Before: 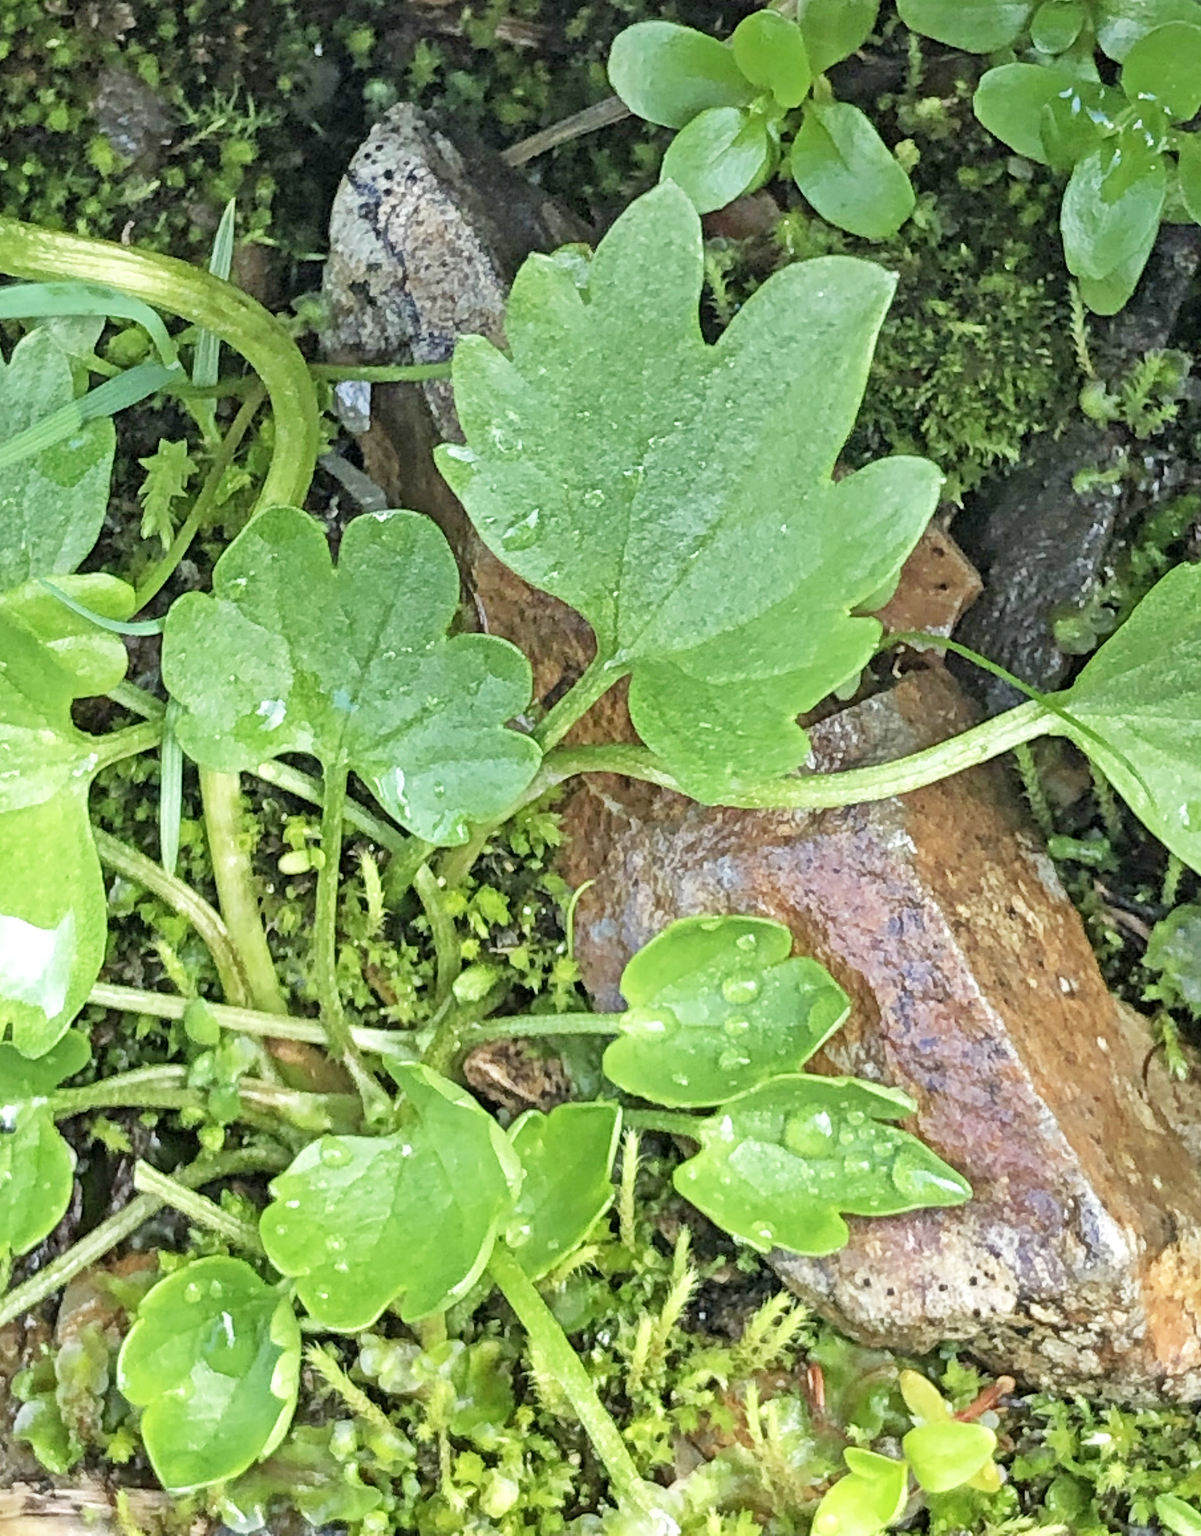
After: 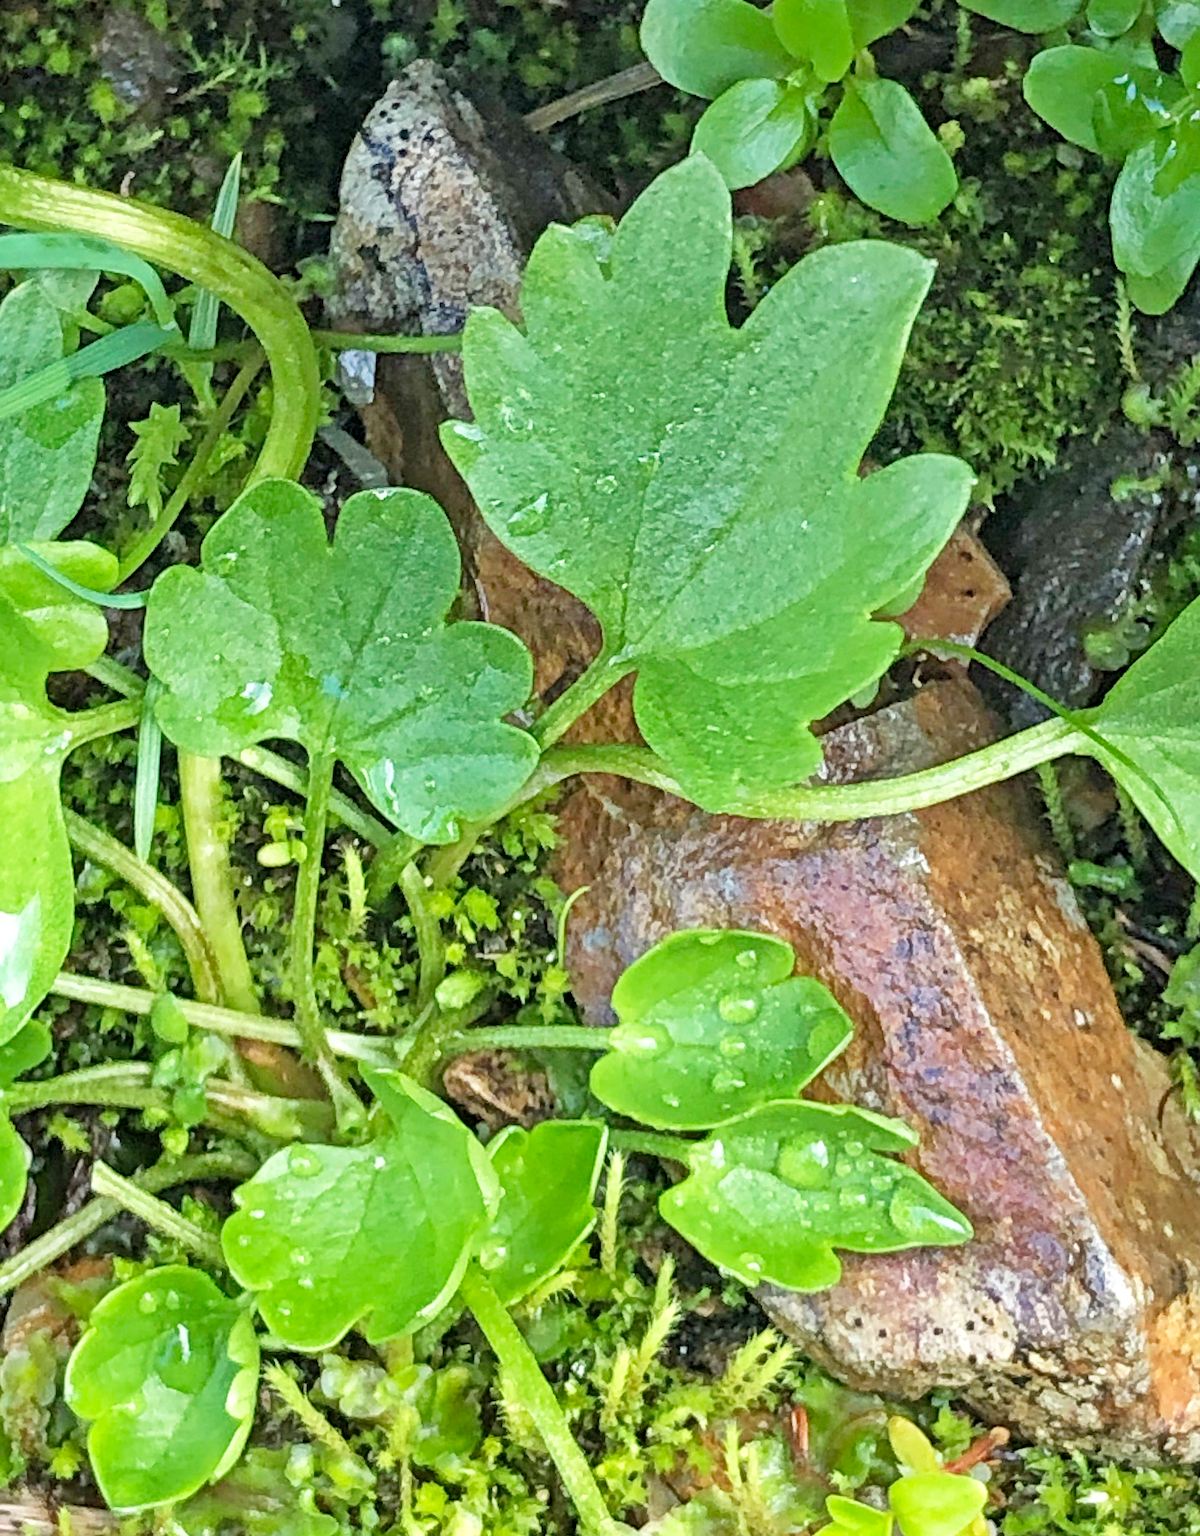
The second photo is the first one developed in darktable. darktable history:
haze removal: compatibility mode true, adaptive false
crop and rotate: angle -2.45°
